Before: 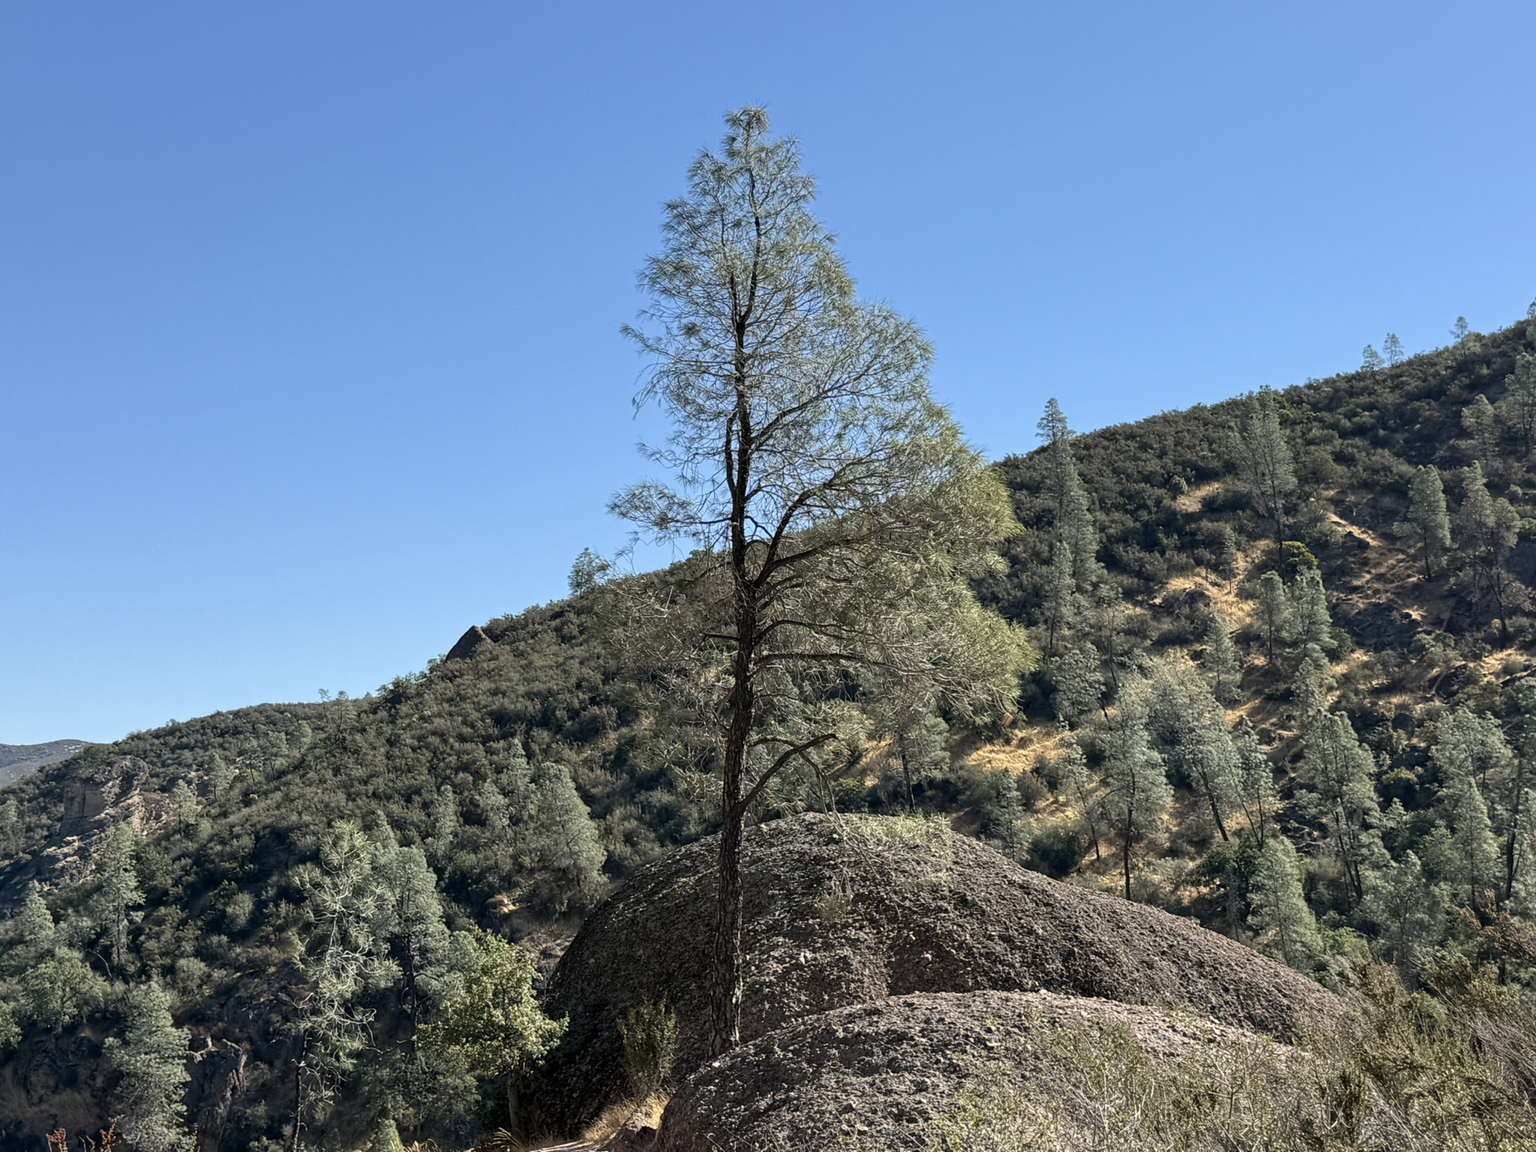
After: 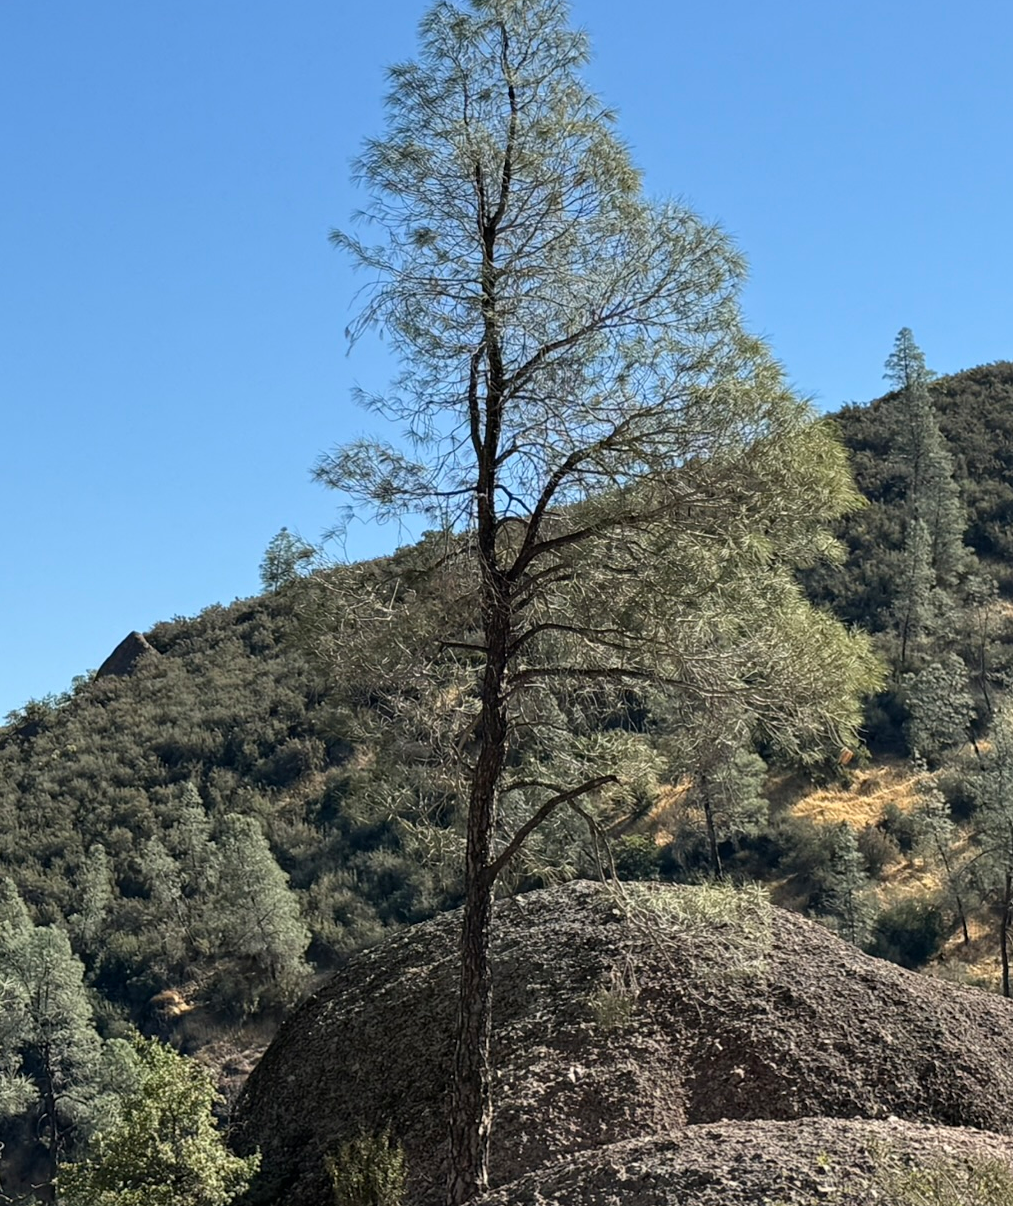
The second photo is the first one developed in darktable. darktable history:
crop and rotate: angle 0.02°, left 24.353%, top 13.219%, right 26.156%, bottom 8.224%
